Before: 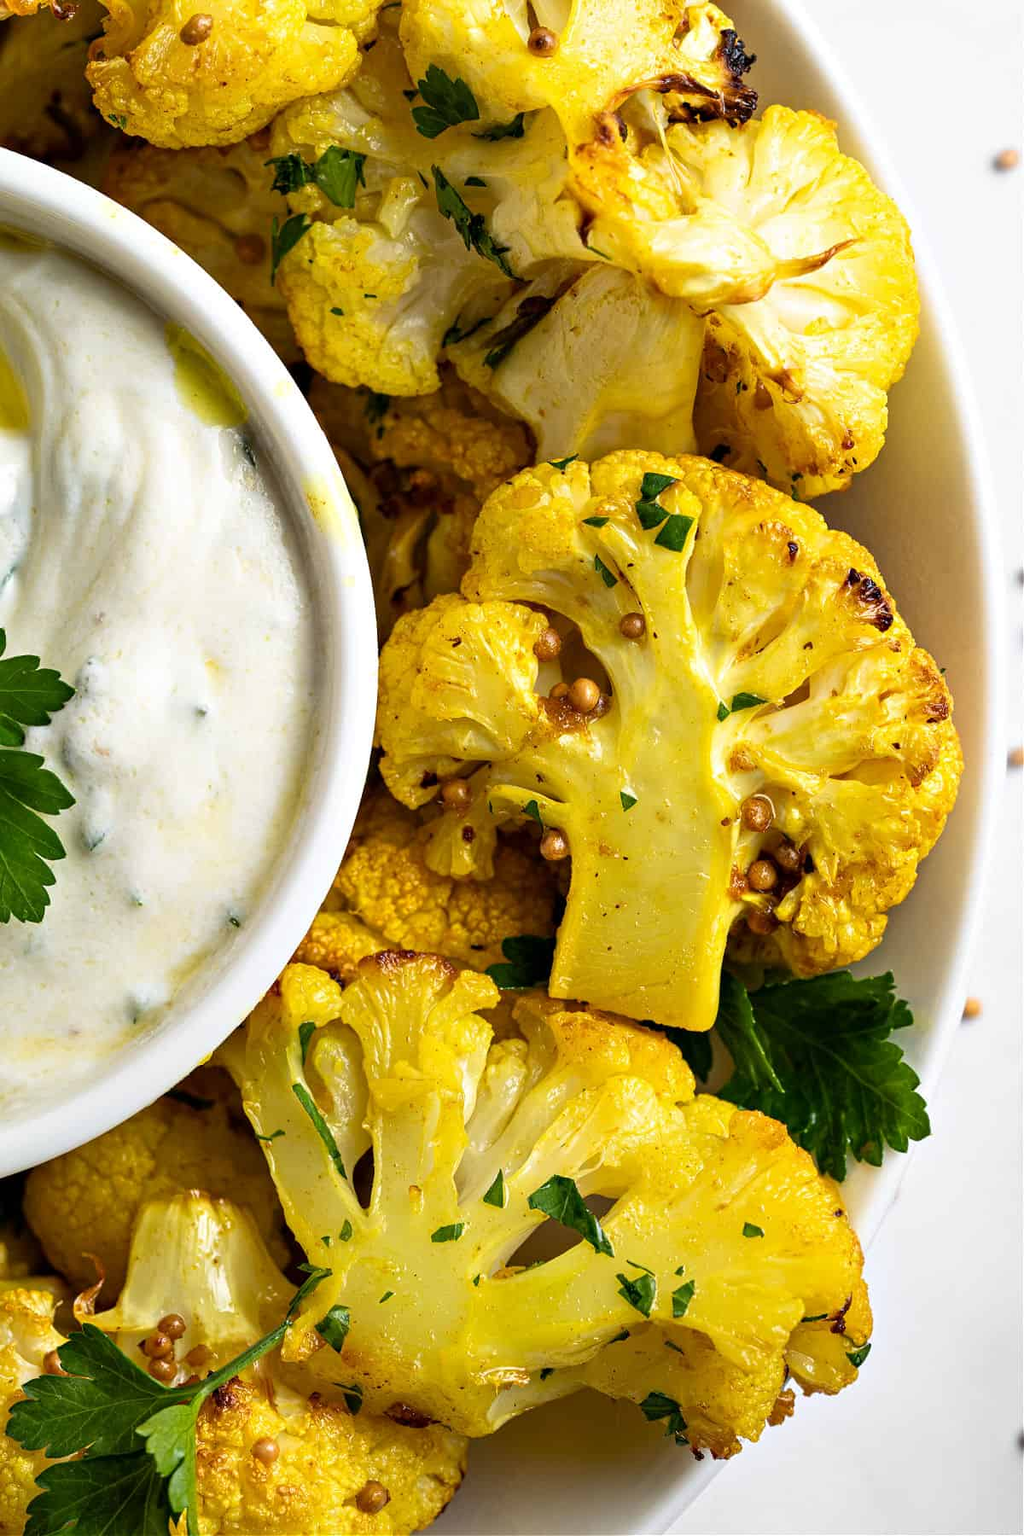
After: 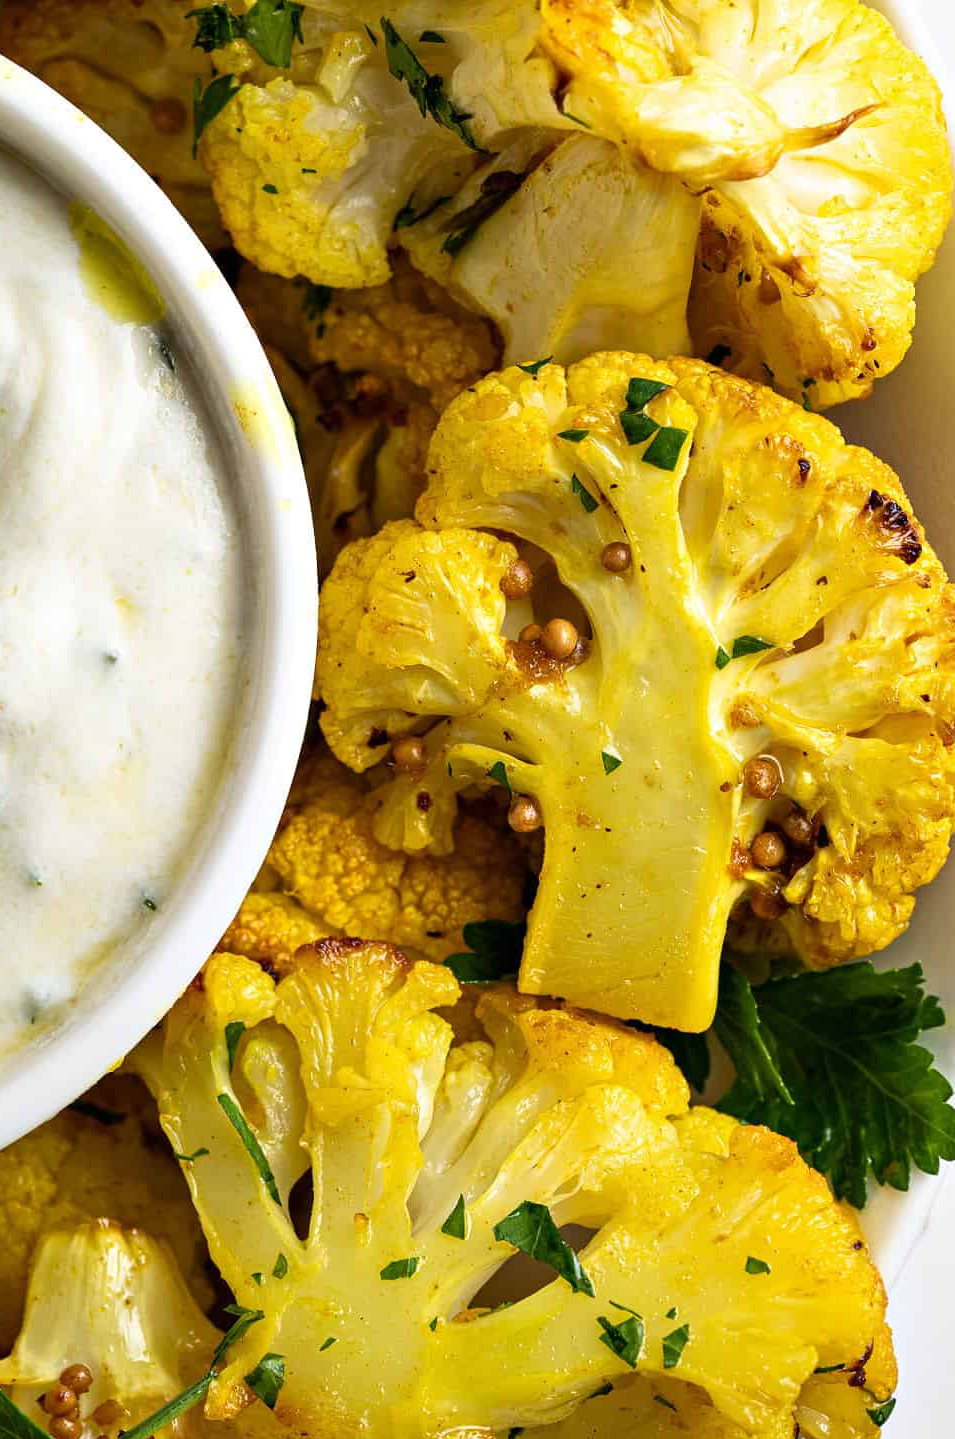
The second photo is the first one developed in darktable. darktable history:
crop and rotate: left 10.418%, top 9.823%, right 9.917%, bottom 10.214%
exposure: black level correction 0, compensate exposure bias true, compensate highlight preservation false
